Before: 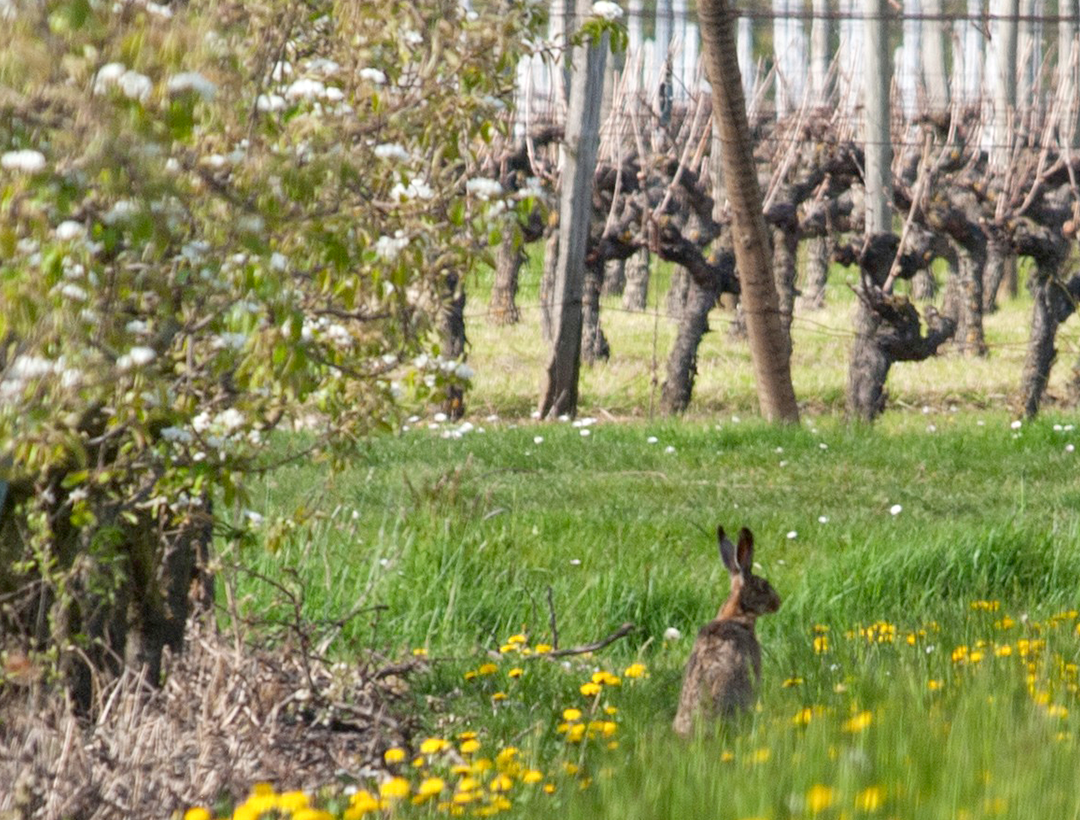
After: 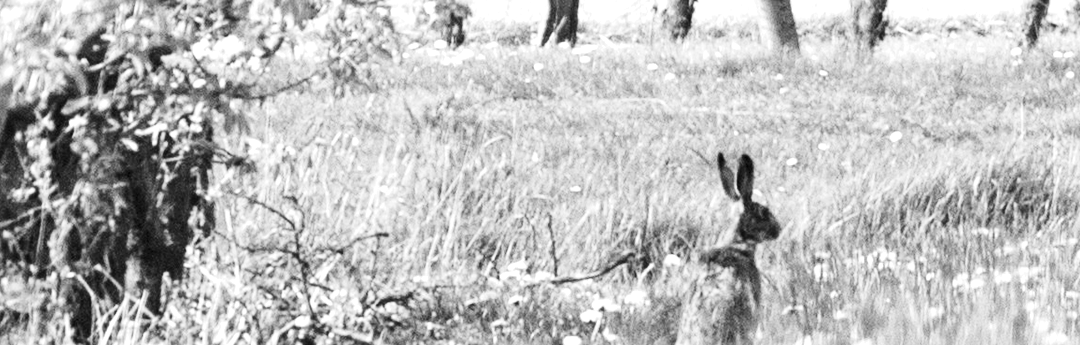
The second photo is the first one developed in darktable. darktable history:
exposure: exposure 1.061 EV, compensate highlight preservation false
crop: top 45.551%, bottom 12.262%
monochrome: a 30.25, b 92.03
contrast brightness saturation: contrast 0.28
sharpen: amount 0.2
